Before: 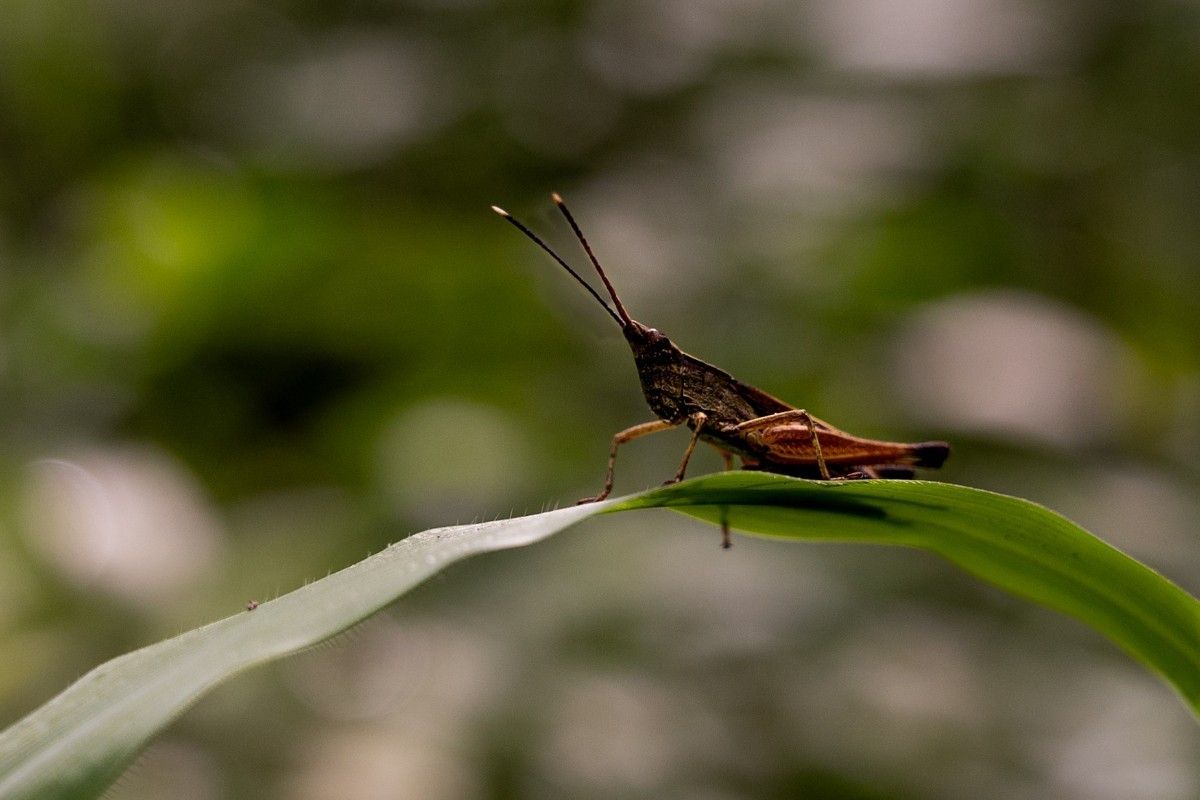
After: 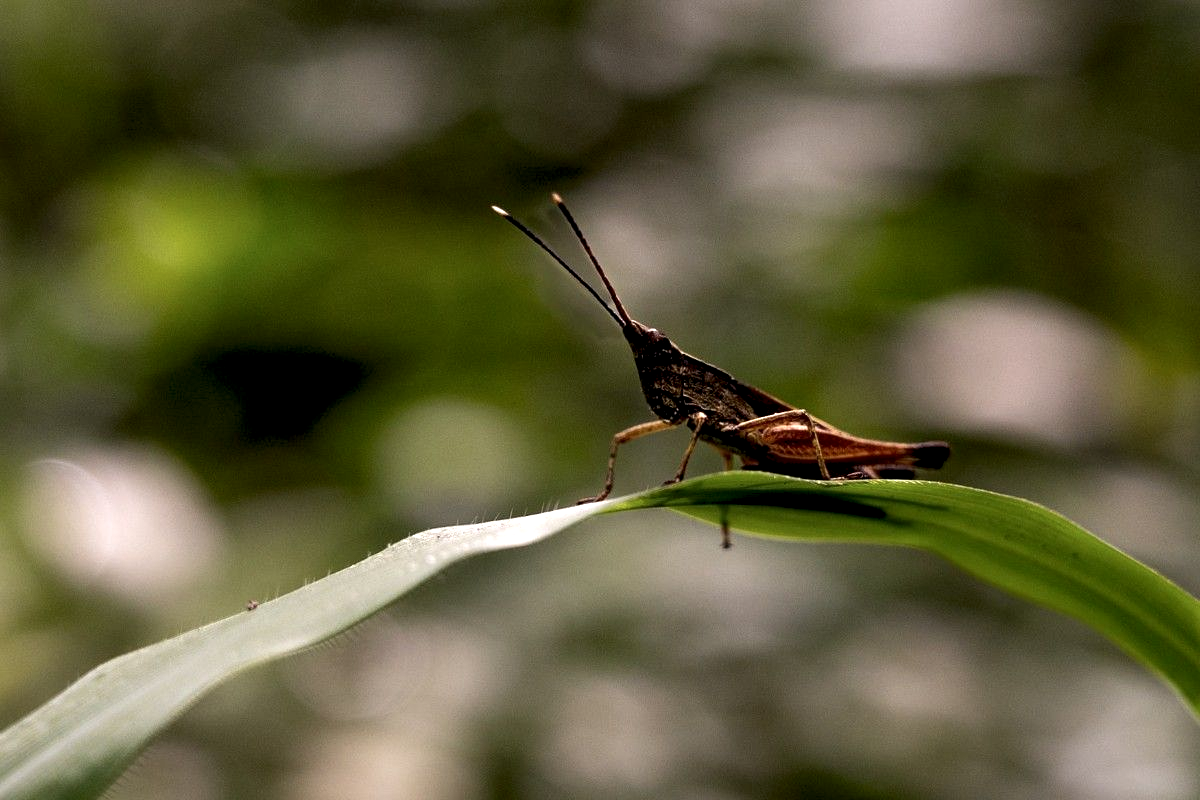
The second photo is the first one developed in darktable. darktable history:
local contrast: highlights 214%, shadows 140%, detail 139%, midtone range 0.256
